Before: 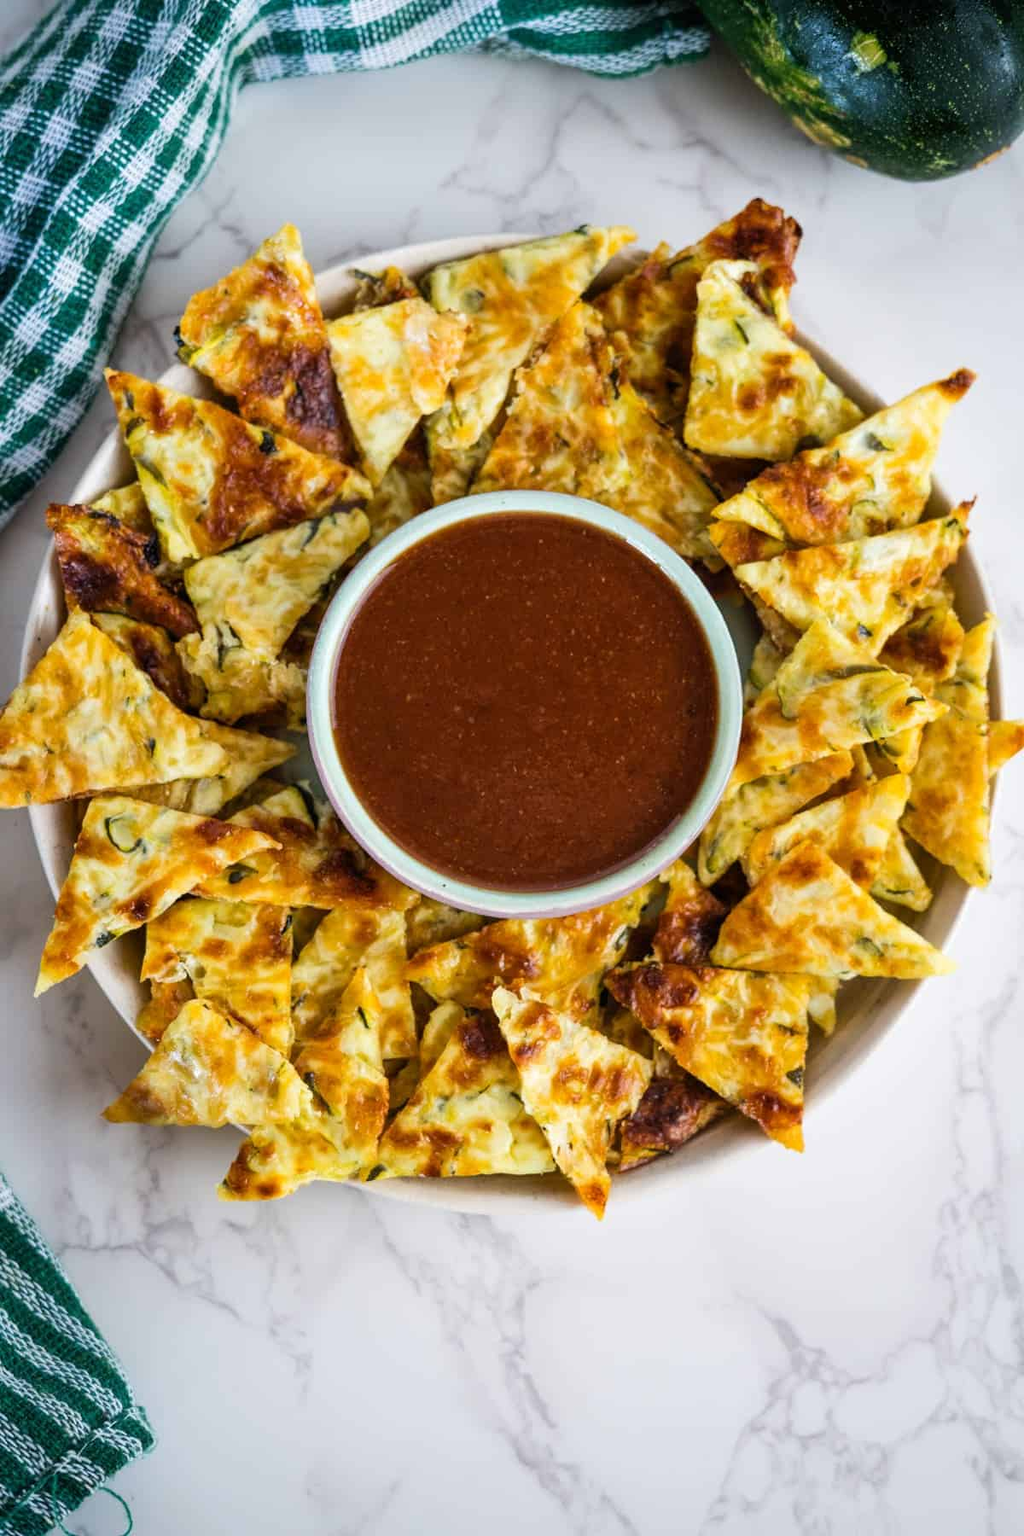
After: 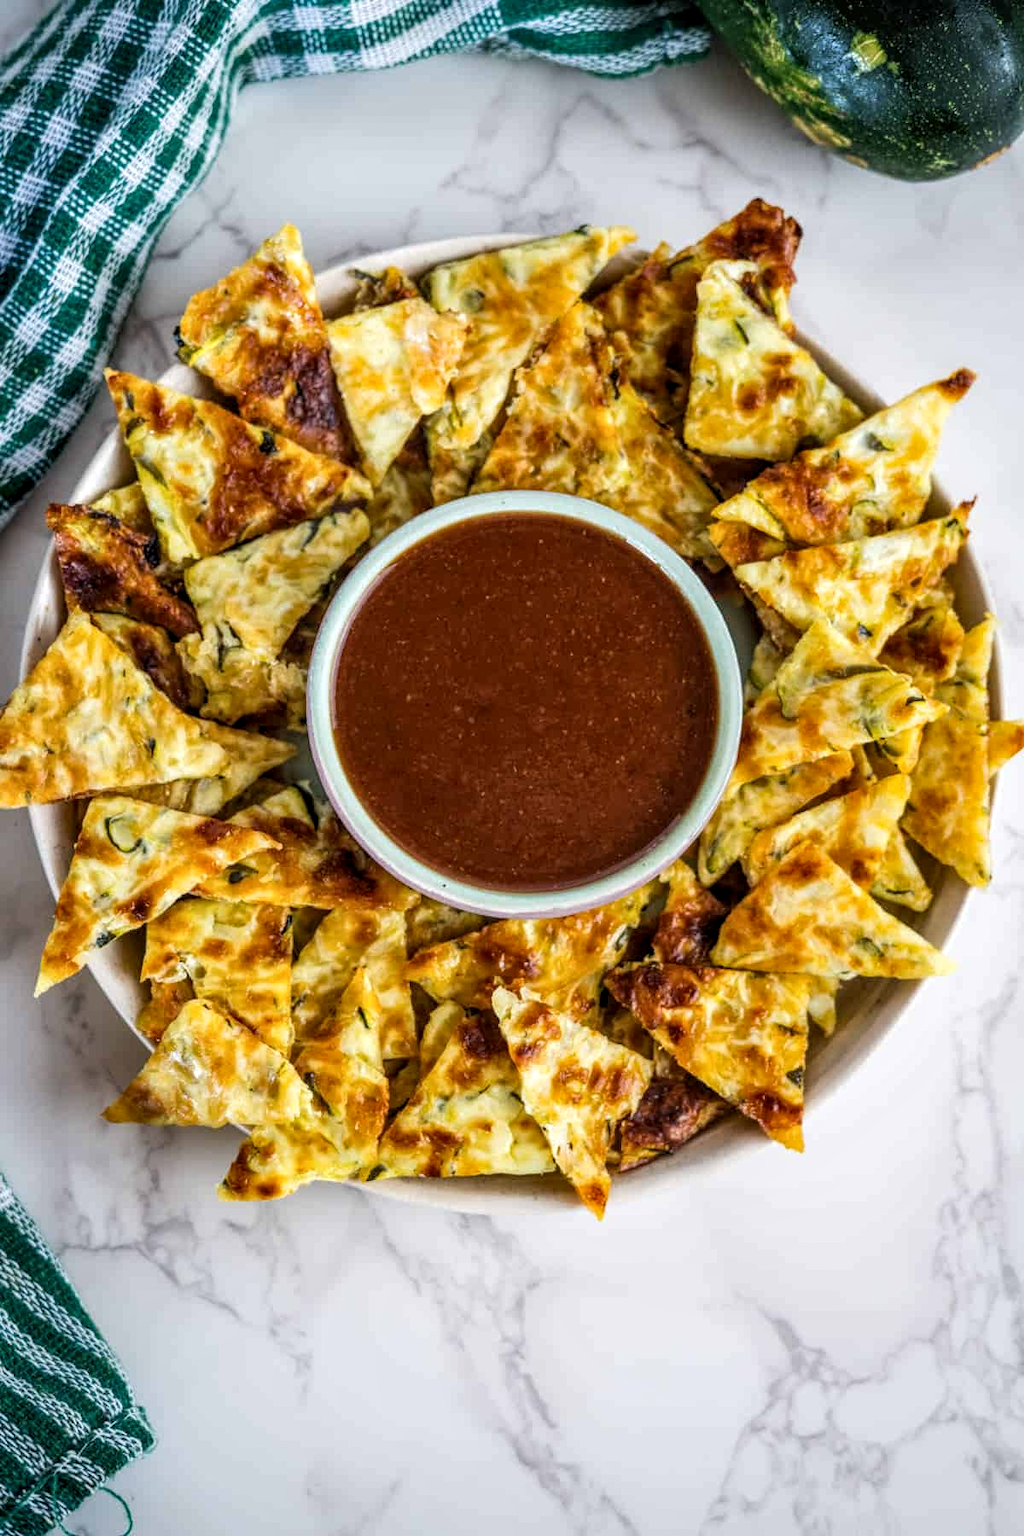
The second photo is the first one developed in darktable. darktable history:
local contrast: highlights 61%, detail 143%, midtone range 0.435
